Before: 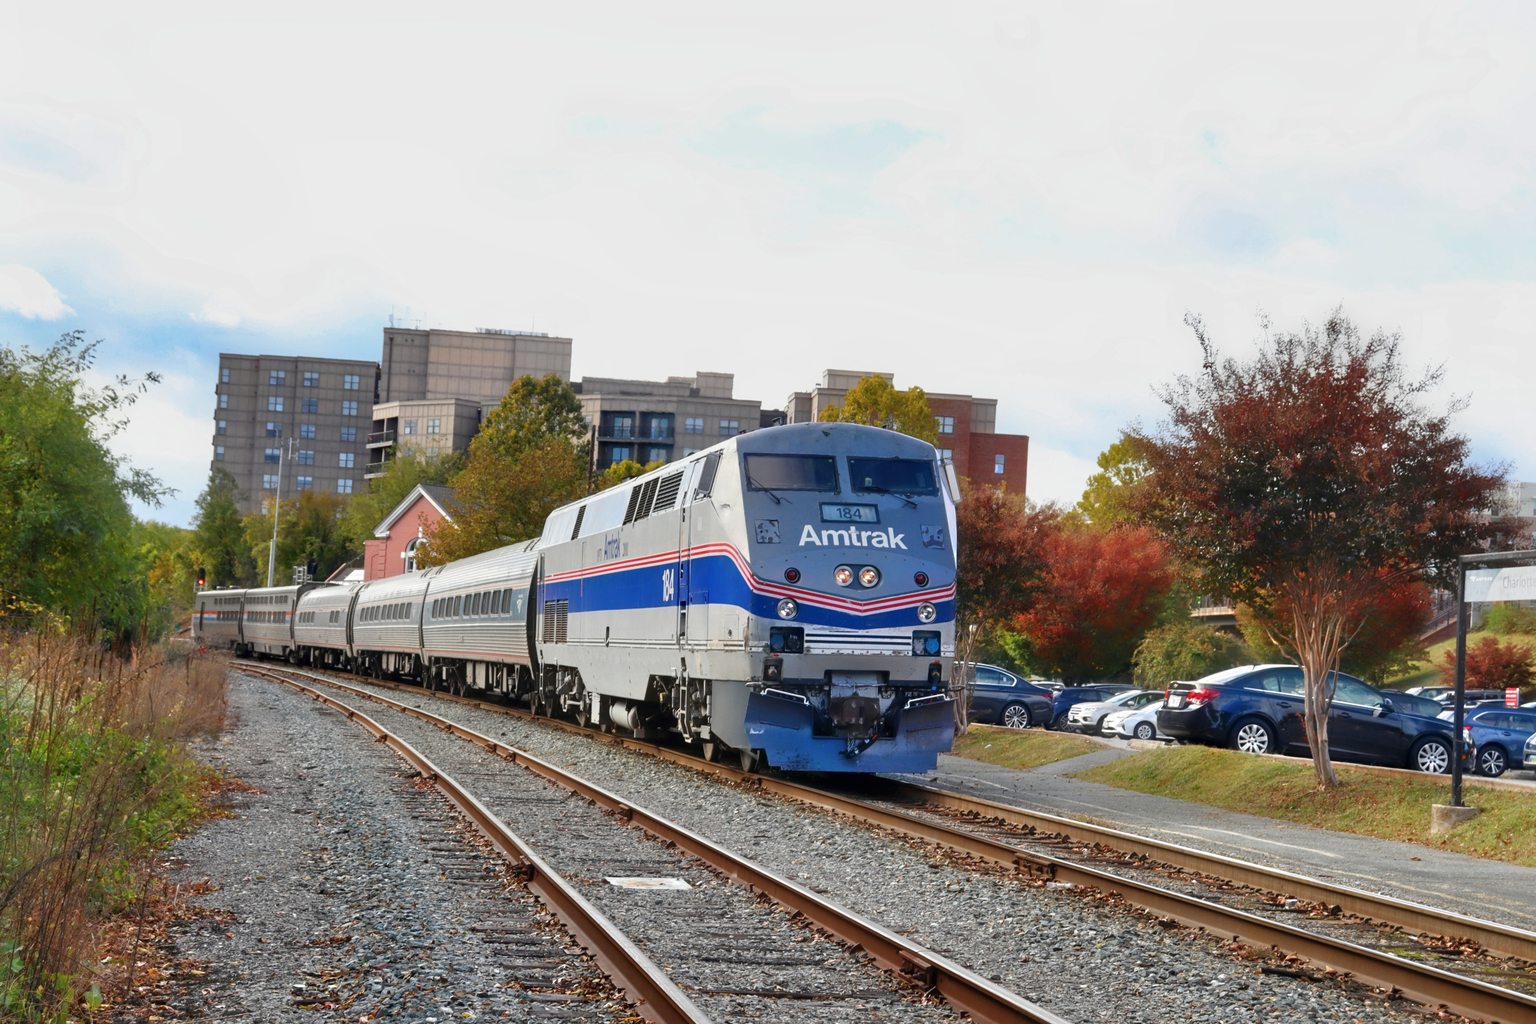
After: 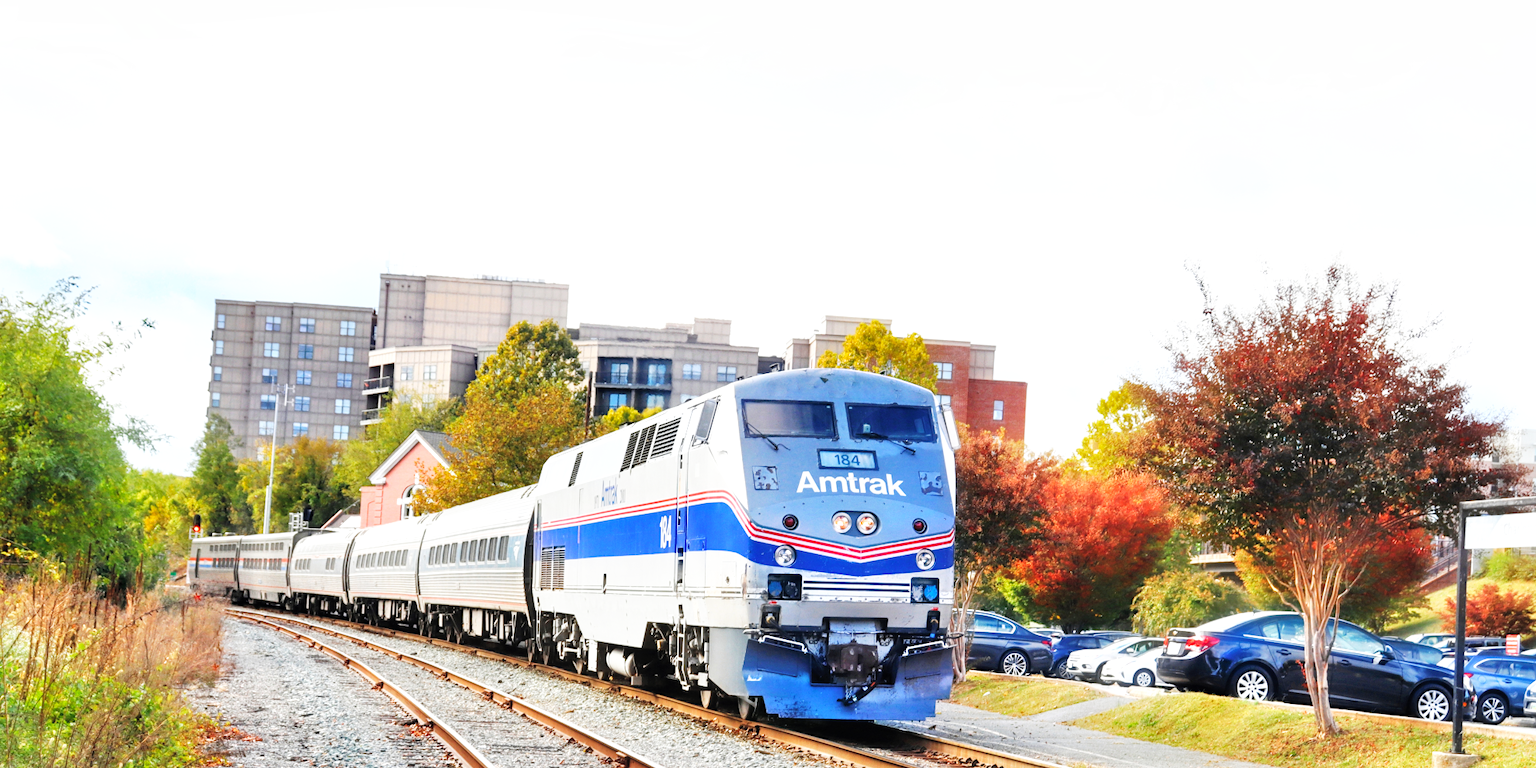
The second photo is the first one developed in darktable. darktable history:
base curve: curves: ch0 [(0, 0) (0.007, 0.004) (0.027, 0.03) (0.046, 0.07) (0.207, 0.54) (0.442, 0.872) (0.673, 0.972) (1, 1)], preserve colors none
crop: left 0.387%, top 5.469%, bottom 19.809%
local contrast: highlights 100%, shadows 100%, detail 120%, midtone range 0.2
contrast brightness saturation: brightness 0.15
